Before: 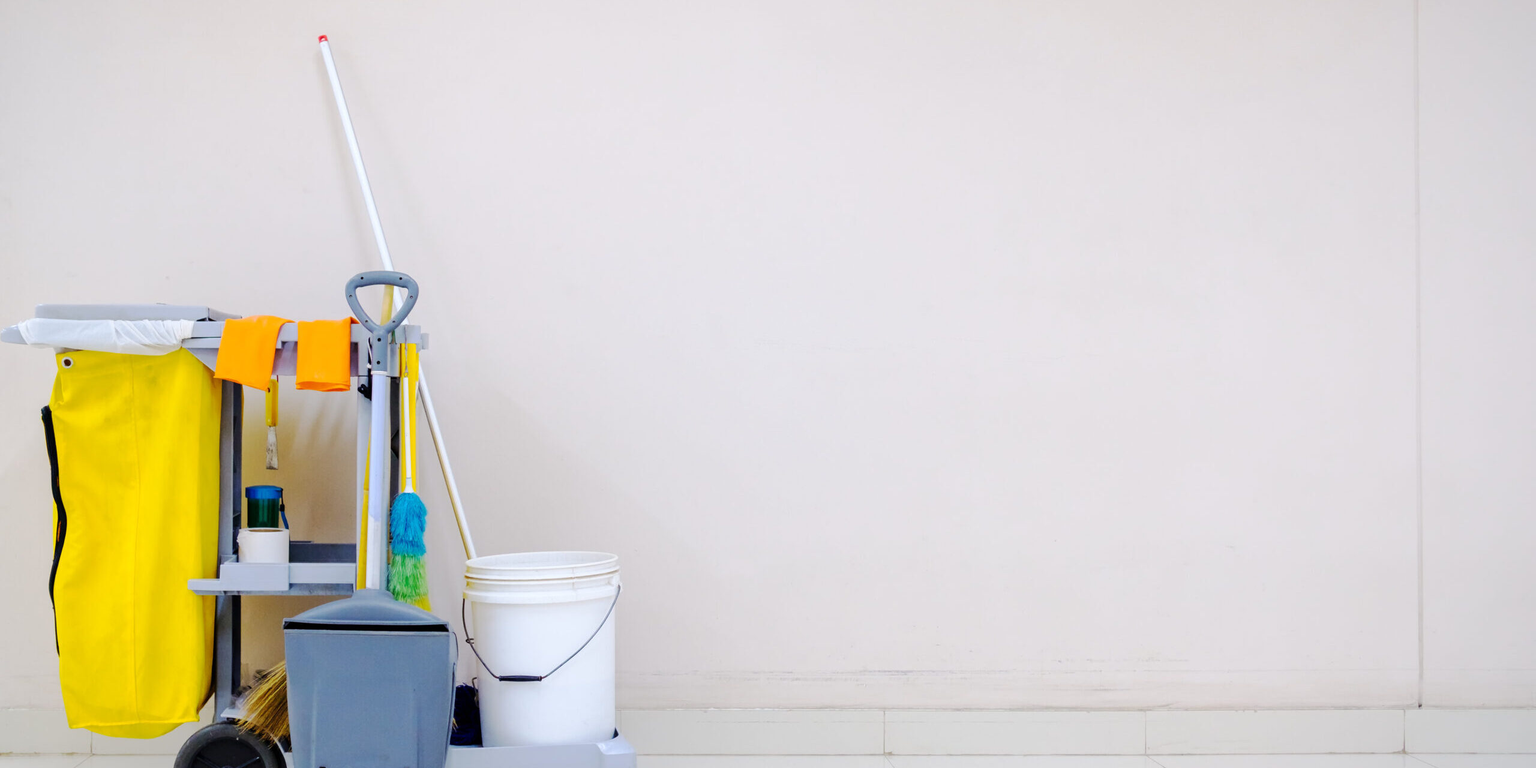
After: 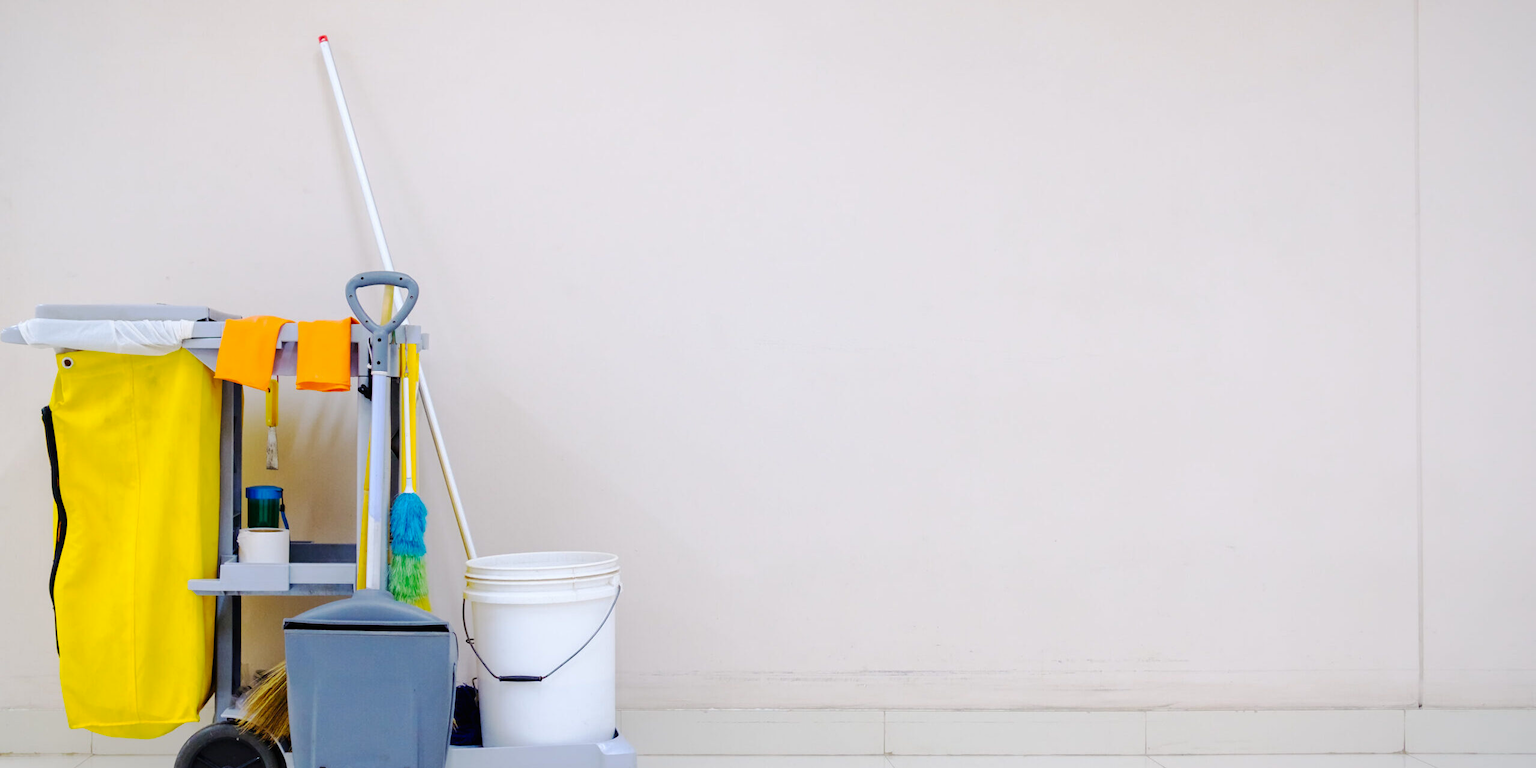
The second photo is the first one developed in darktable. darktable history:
contrast brightness saturation: contrast -0.011, brightness -0.014, saturation 0.04
